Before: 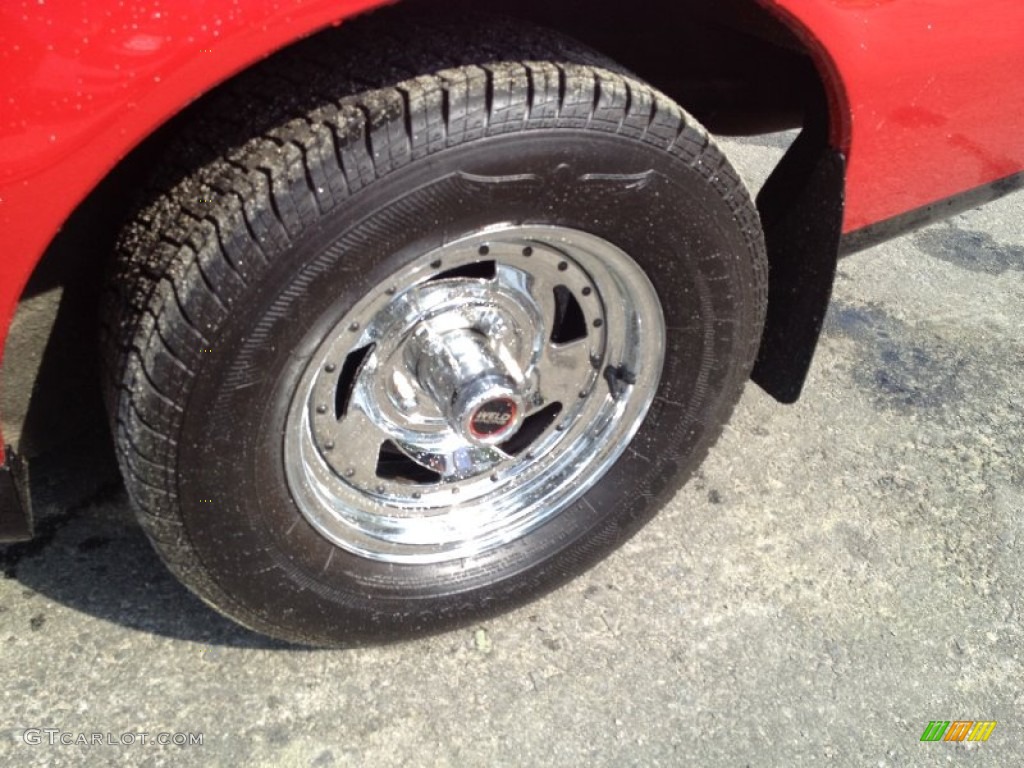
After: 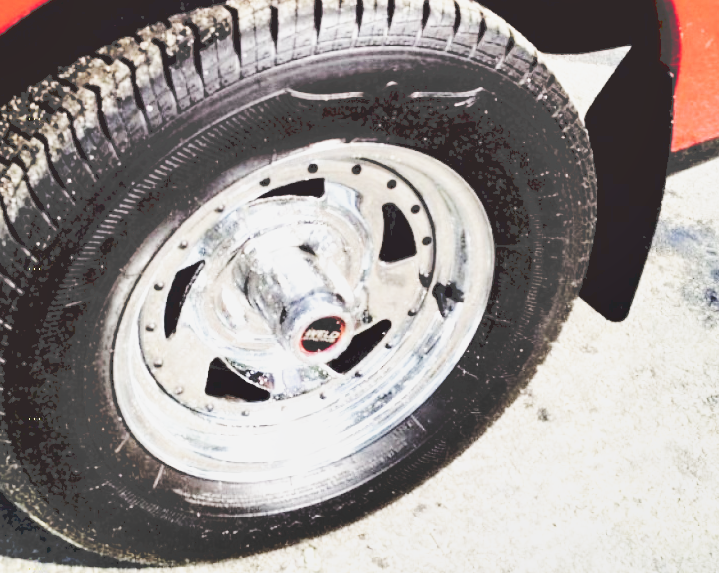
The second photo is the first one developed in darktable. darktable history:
filmic rgb: black relative exposure -2.76 EV, white relative exposure 4.56 EV, hardness 1.77, contrast 1.245
tone curve: curves: ch0 [(0, 0) (0.003, 0.279) (0.011, 0.287) (0.025, 0.295) (0.044, 0.304) (0.069, 0.316) (0.1, 0.319) (0.136, 0.316) (0.177, 0.32) (0.224, 0.359) (0.277, 0.421) (0.335, 0.511) (0.399, 0.639) (0.468, 0.734) (0.543, 0.827) (0.623, 0.89) (0.709, 0.944) (0.801, 0.965) (0.898, 0.968) (1, 1)], preserve colors none
crop and rotate: left 16.774%, top 10.743%, right 12.957%, bottom 14.643%
shadows and highlights: low approximation 0.01, soften with gaussian
